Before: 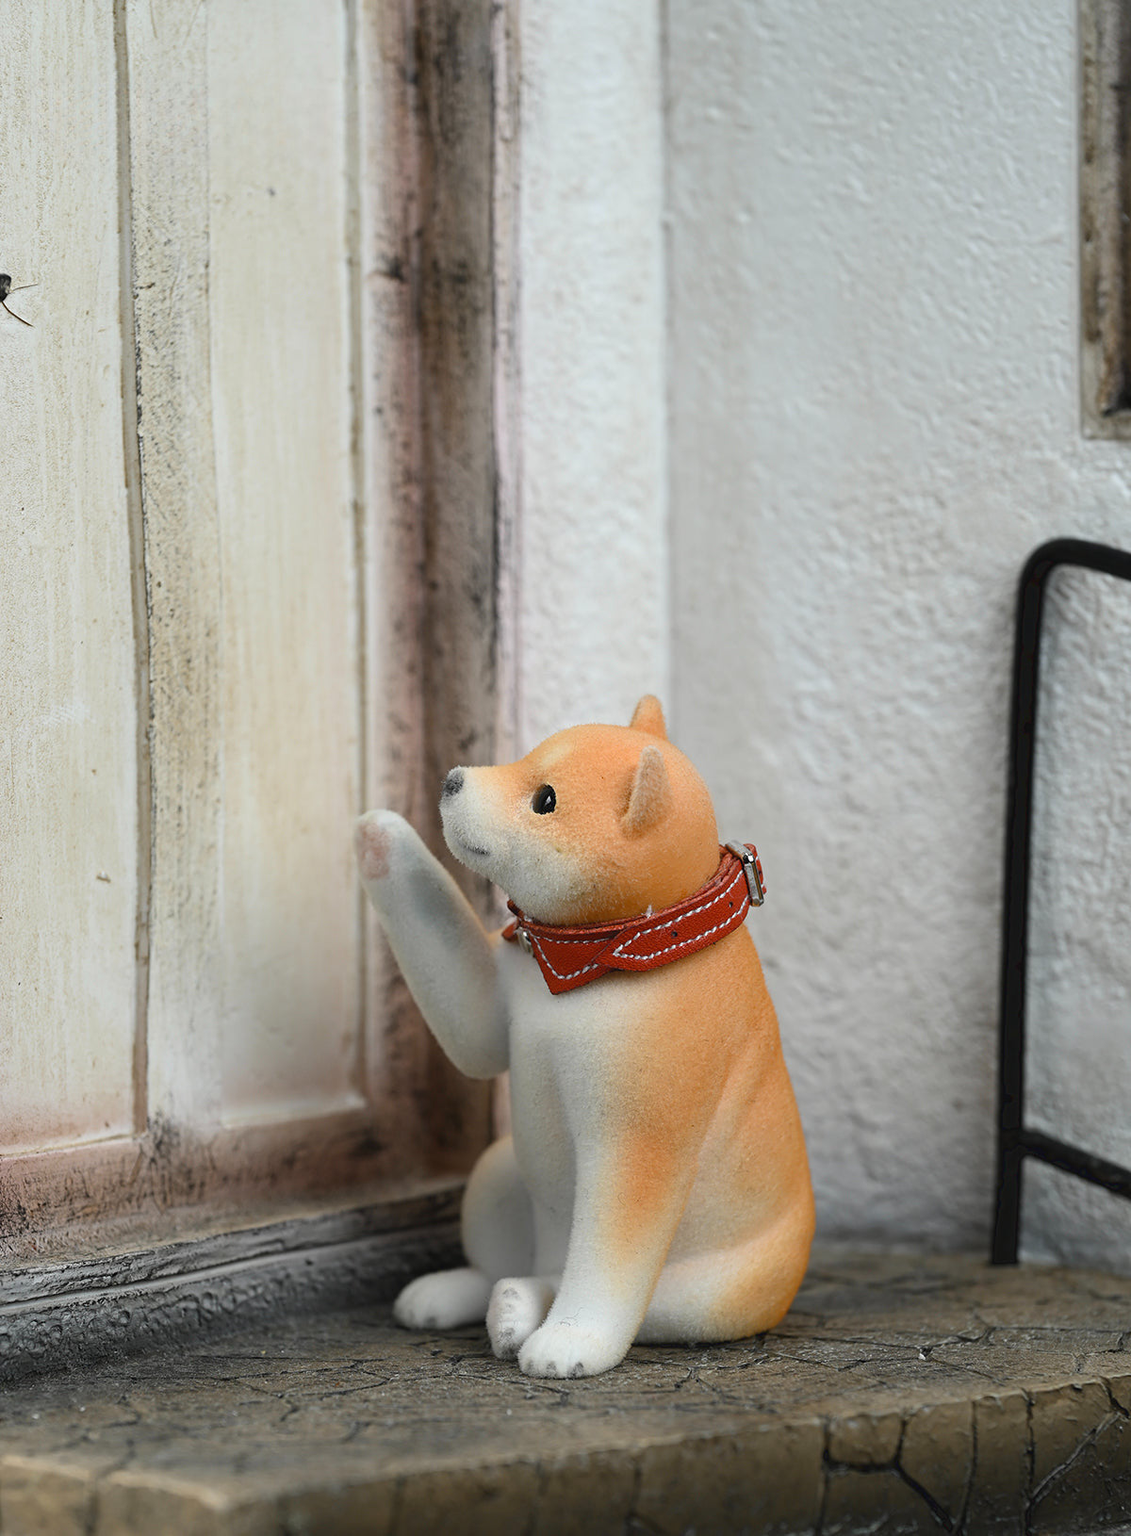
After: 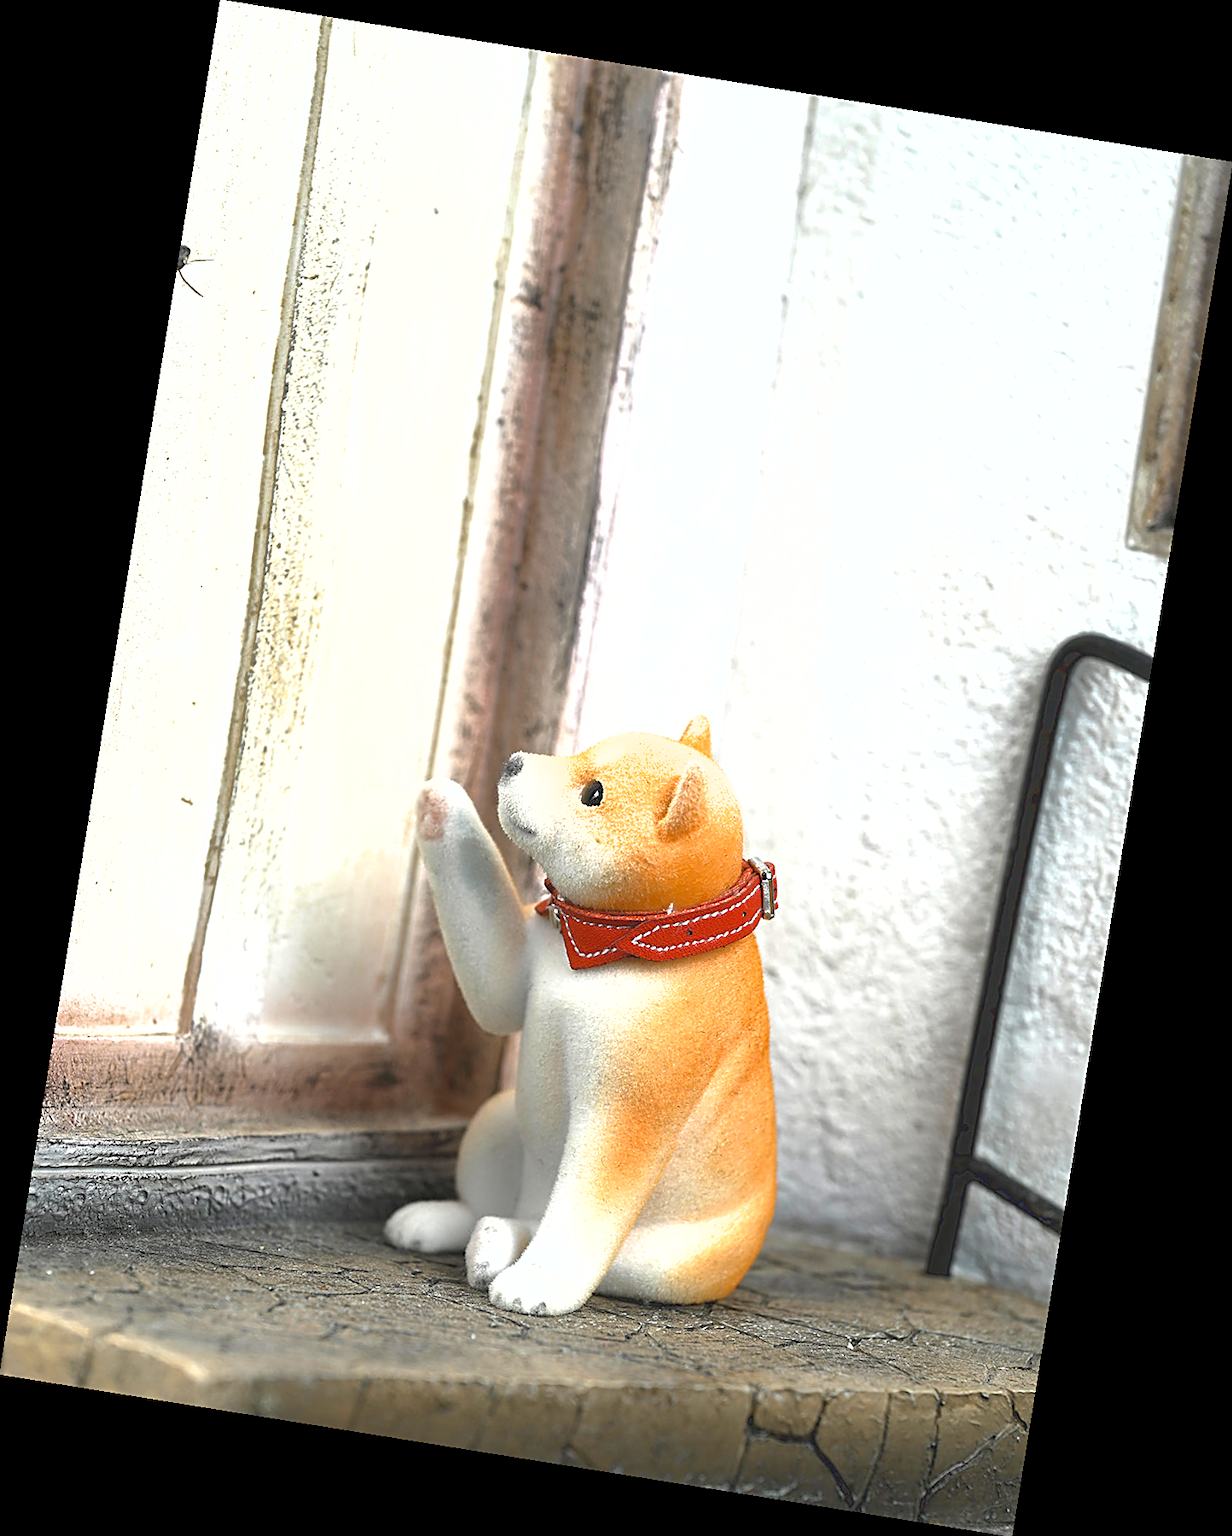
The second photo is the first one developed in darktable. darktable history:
exposure: exposure 1.15 EV, compensate highlight preservation false
sharpen: on, module defaults
rotate and perspective: rotation 9.12°, automatic cropping off
shadows and highlights: on, module defaults
